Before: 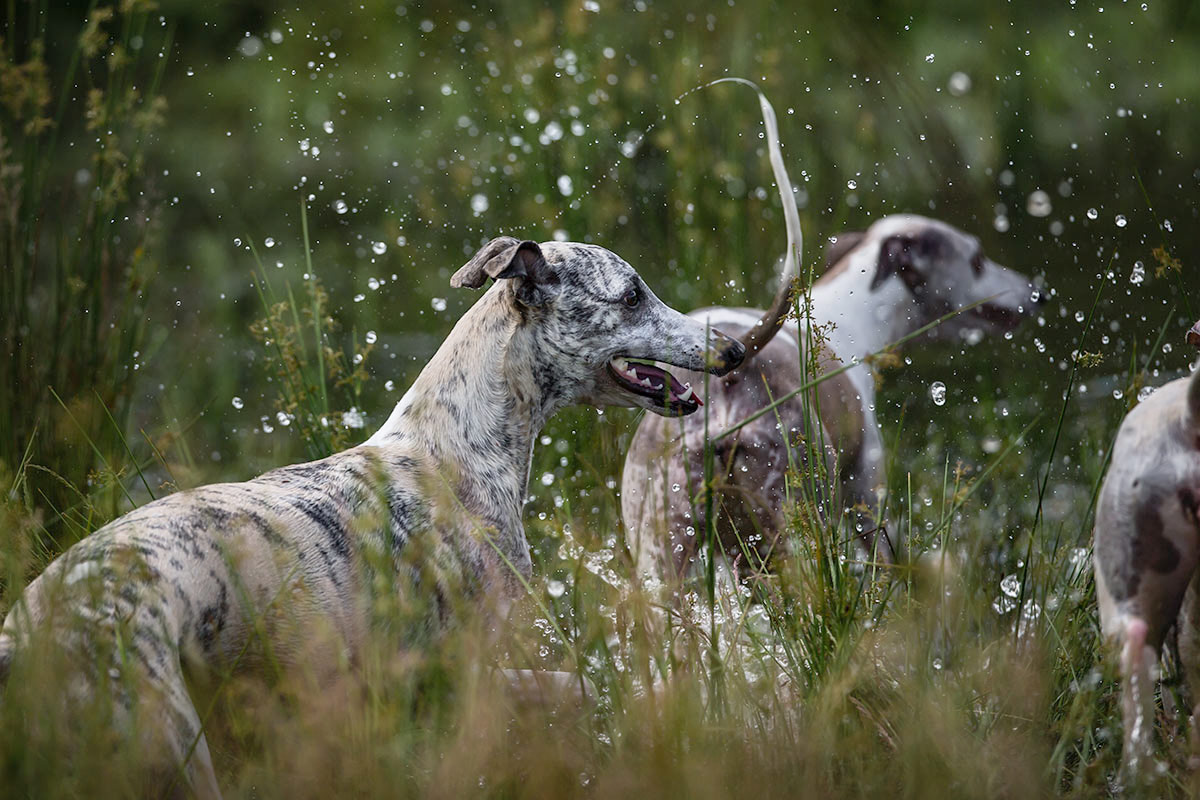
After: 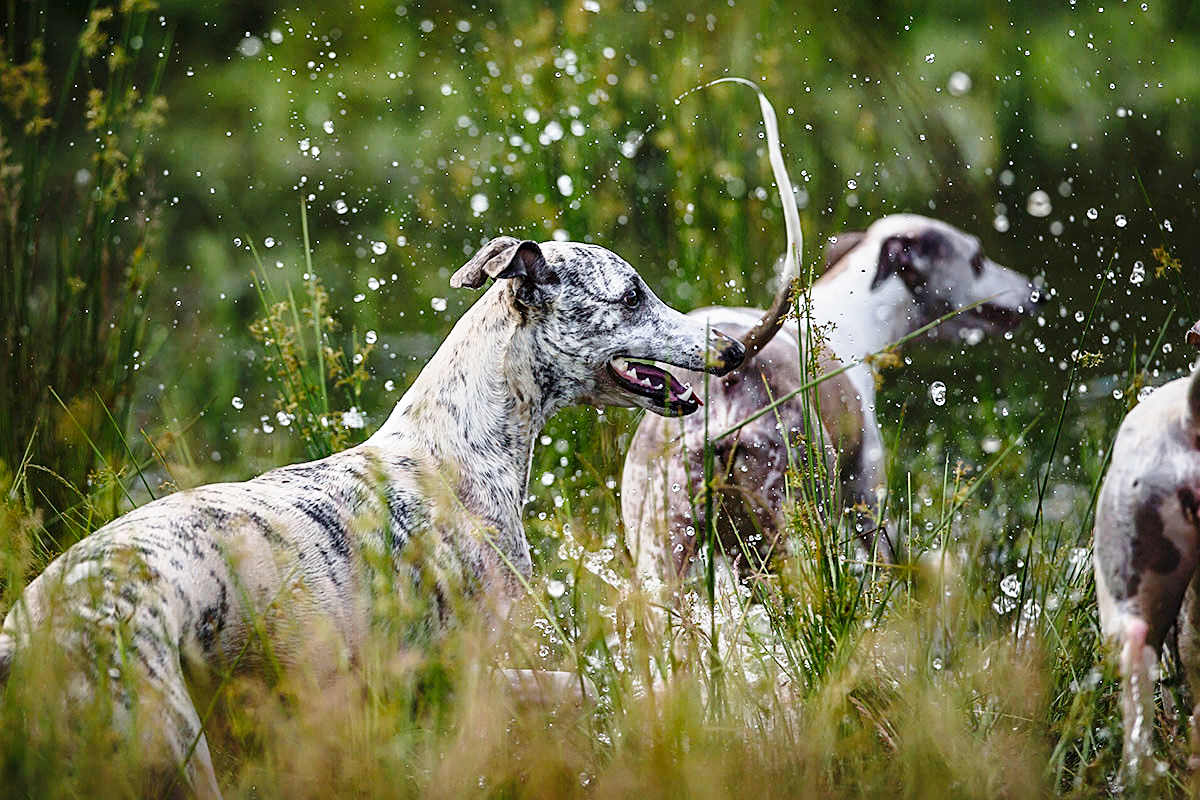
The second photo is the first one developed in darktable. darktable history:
sharpen: on, module defaults
base curve: curves: ch0 [(0, 0) (0.028, 0.03) (0.121, 0.232) (0.46, 0.748) (0.859, 0.968) (1, 1)], preserve colors none
color correction: highlights b* 0.031, saturation 1.06
